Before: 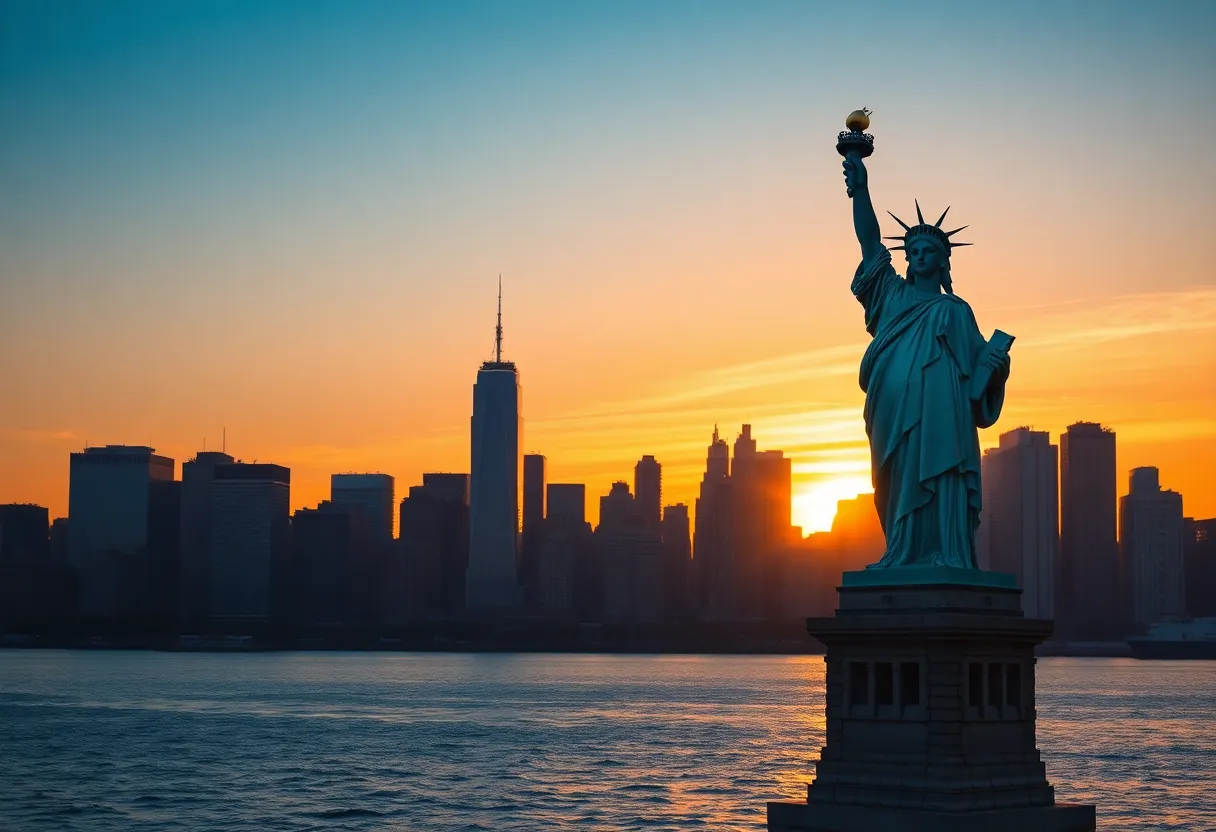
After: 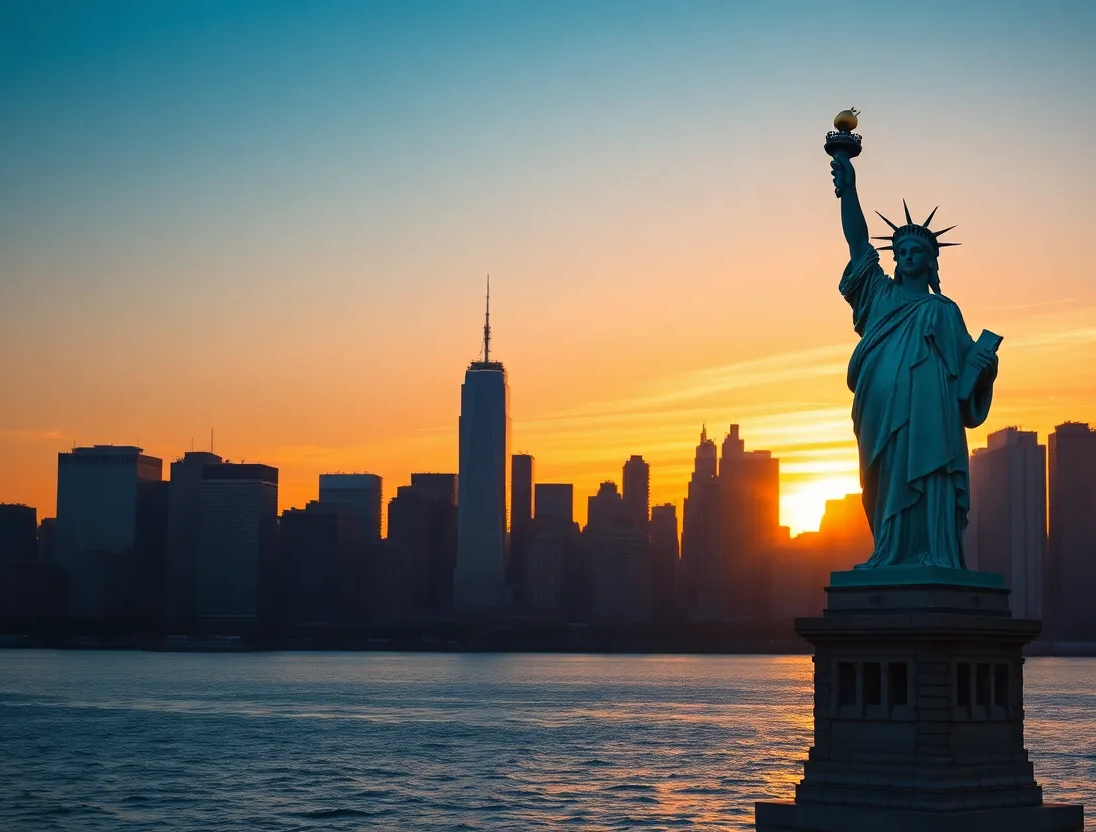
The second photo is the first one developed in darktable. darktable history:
crop and rotate: left 1.034%, right 8.811%
